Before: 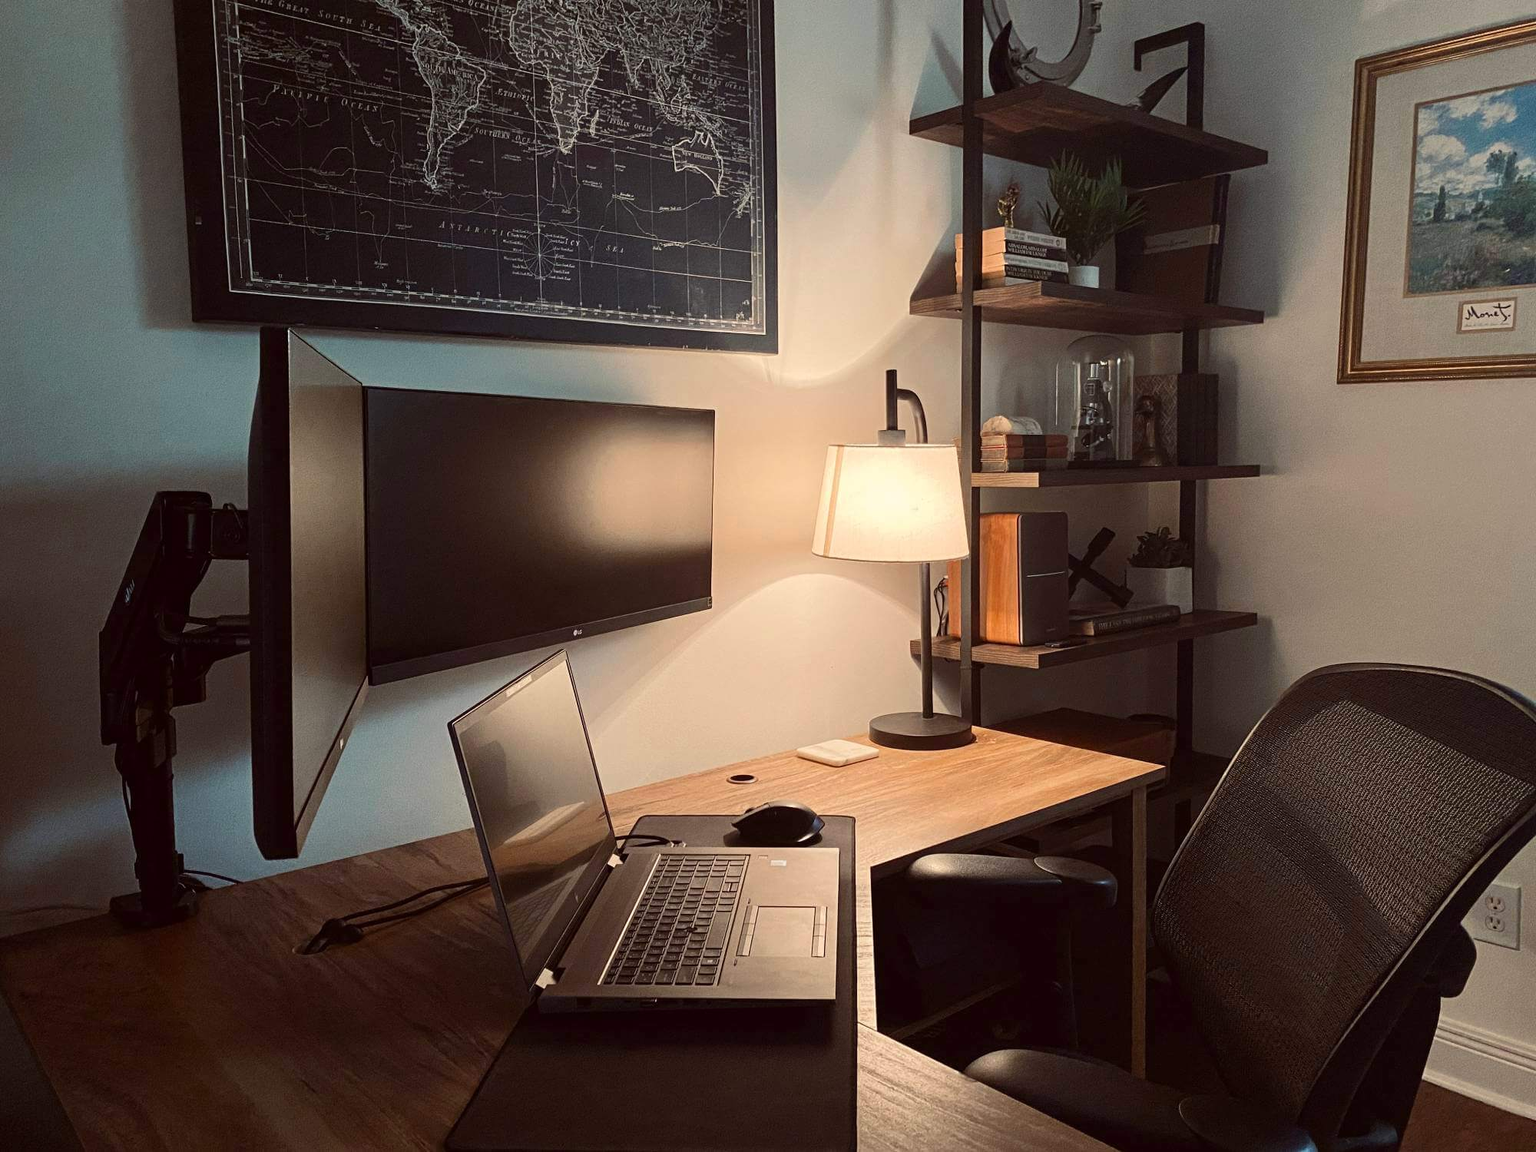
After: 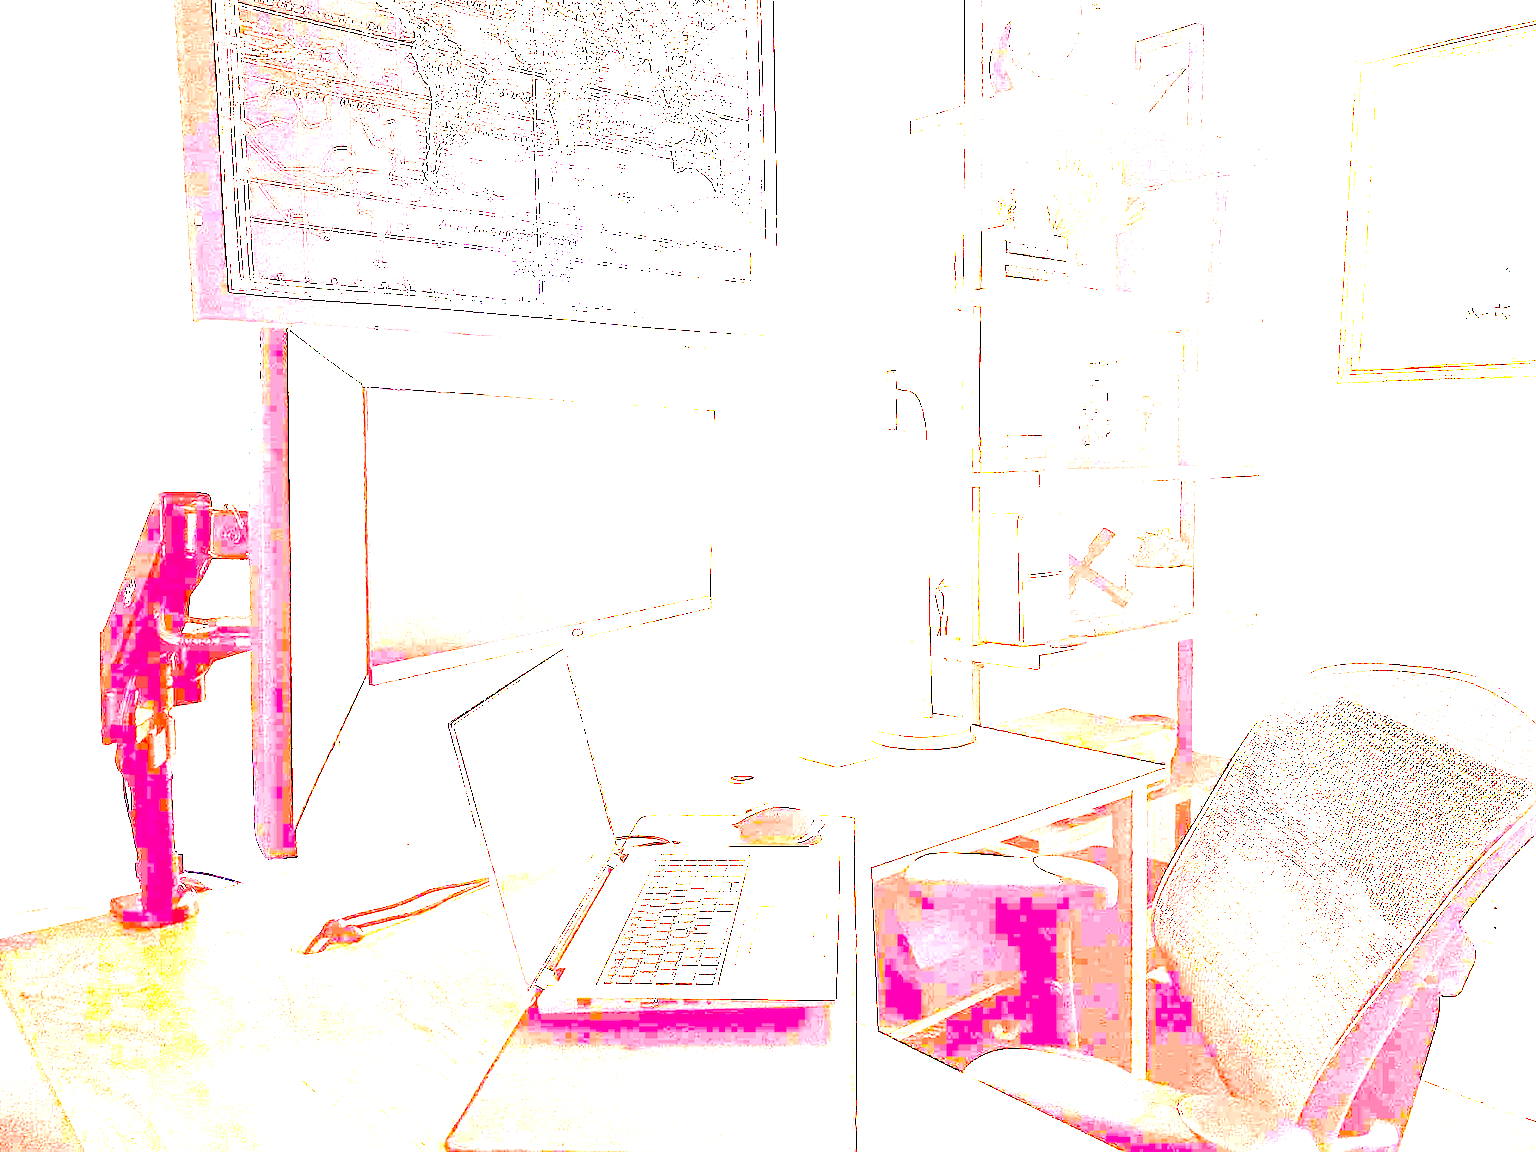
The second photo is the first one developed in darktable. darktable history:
tone equalizer: on, module defaults
exposure: exposure 8 EV, compensate highlight preservation false
